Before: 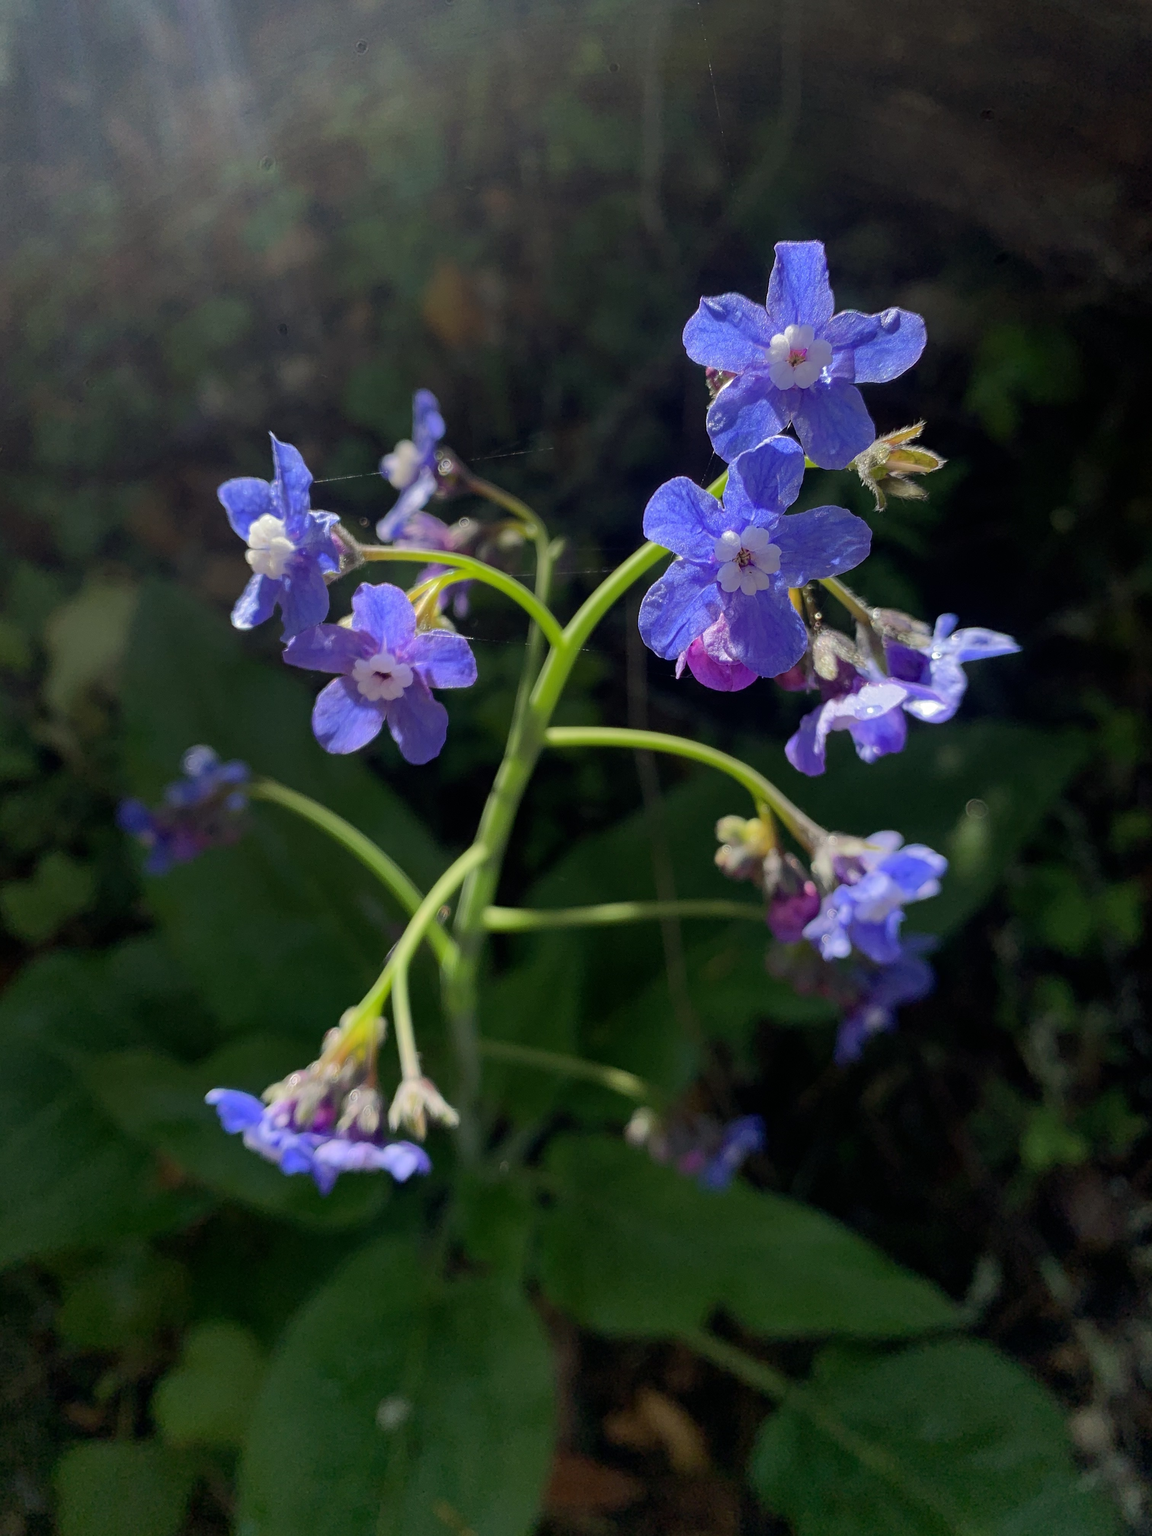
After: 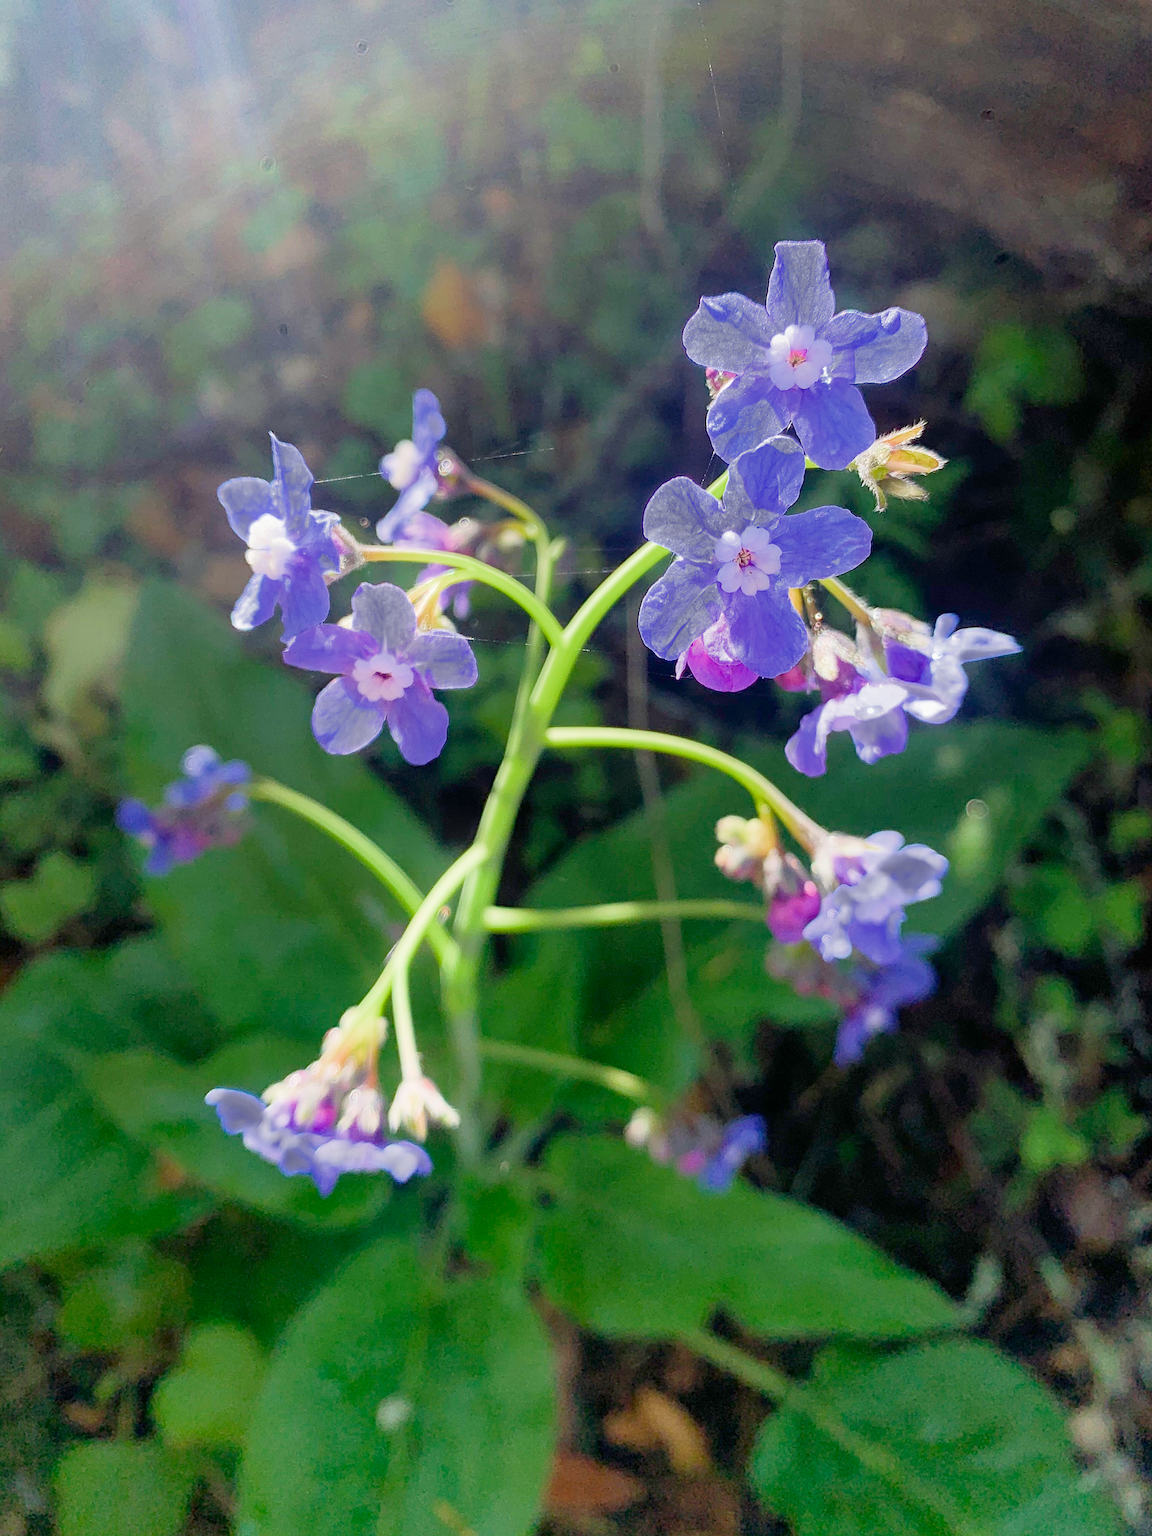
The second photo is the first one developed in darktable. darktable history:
bloom: size 15%, threshold 97%, strength 7%
white balance: red 1.009, blue 1.027
filmic rgb: middle gray luminance 4.29%, black relative exposure -13 EV, white relative exposure 5 EV, threshold 6 EV, target black luminance 0%, hardness 5.19, latitude 59.69%, contrast 0.767, highlights saturation mix 5%, shadows ↔ highlights balance 25.95%, add noise in highlights 0, color science v3 (2019), use custom middle-gray values true, iterations of high-quality reconstruction 0, contrast in highlights soft, enable highlight reconstruction true
sharpen: on, module defaults
